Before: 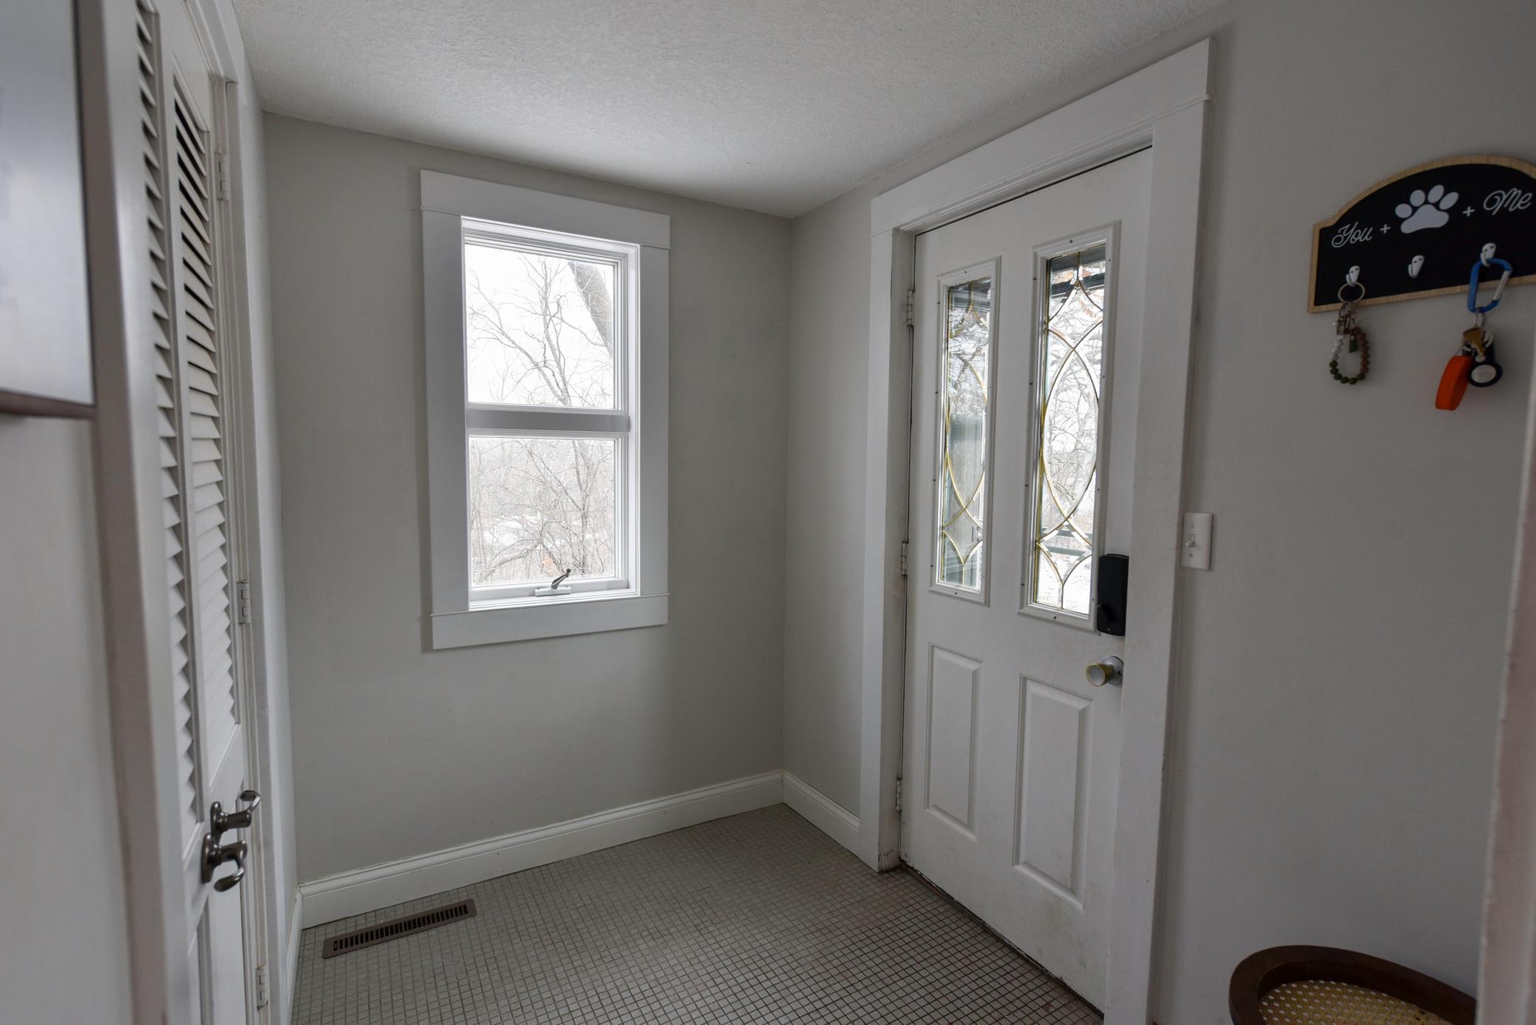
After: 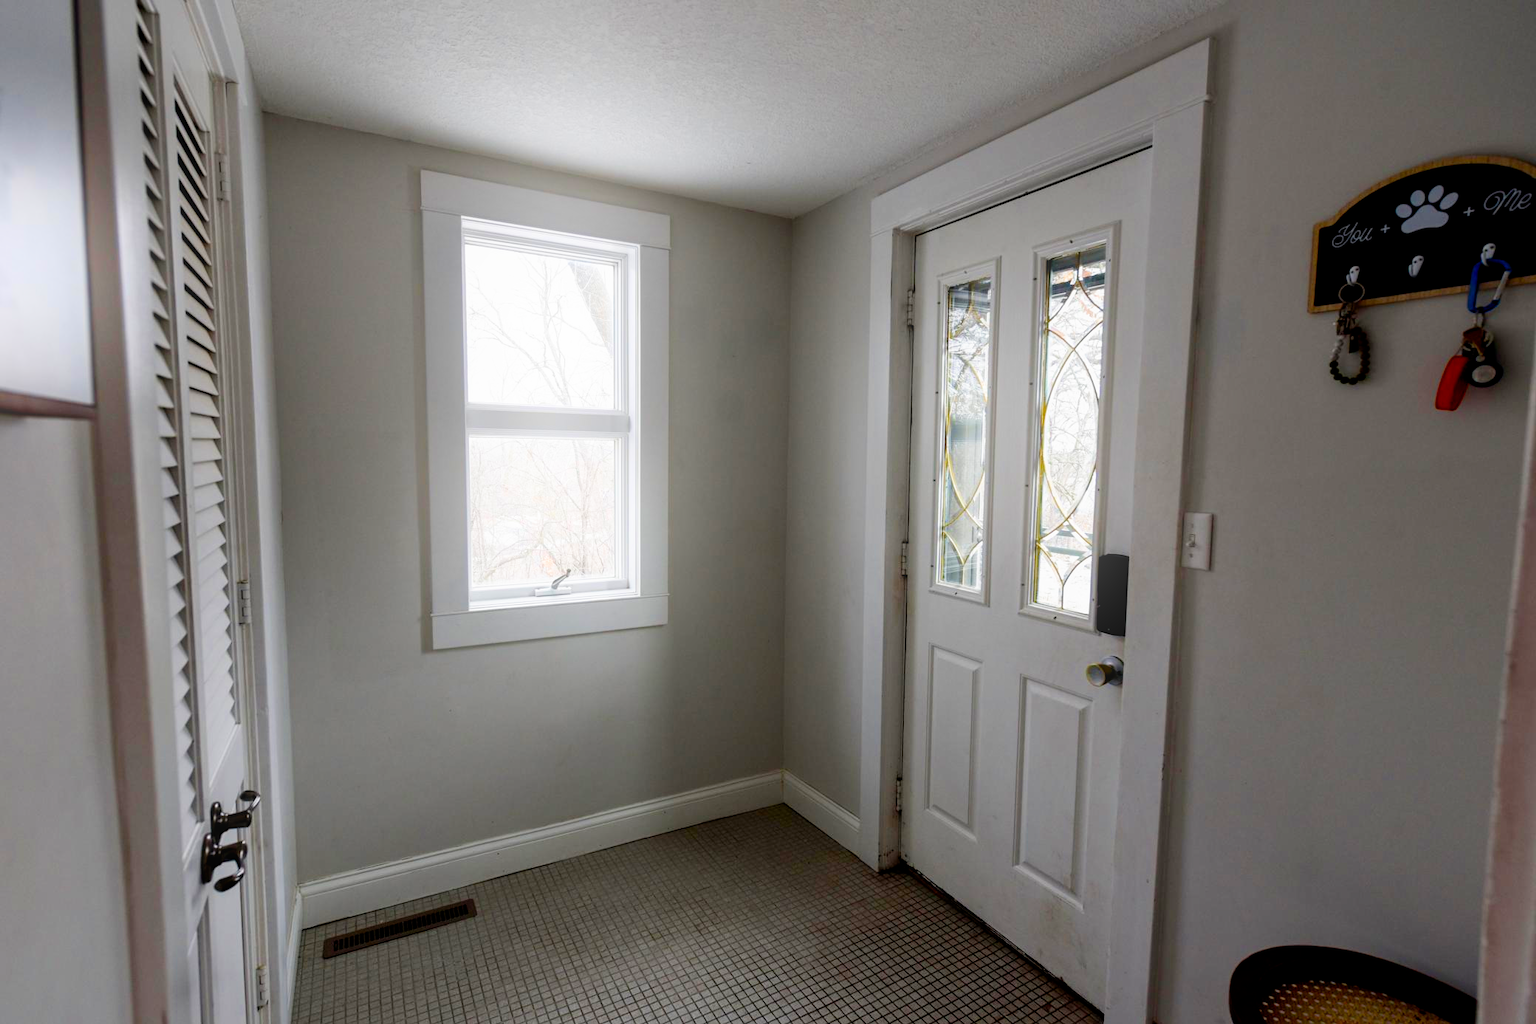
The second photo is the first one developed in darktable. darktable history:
filmic rgb: black relative exposure -6.3 EV, white relative exposure 2.8 EV, threshold 3 EV, target black luminance 0%, hardness 4.6, latitude 67.35%, contrast 1.292, shadows ↔ highlights balance -3.5%, preserve chrominance no, color science v4 (2020), contrast in shadows soft, enable highlight reconstruction true
bloom: on, module defaults
color zones: curves: ch0 [(0, 0.613) (0.01, 0.613) (0.245, 0.448) (0.498, 0.529) (0.642, 0.665) (0.879, 0.777) (0.99, 0.613)]; ch1 [(0, 0) (0.143, 0) (0.286, 0) (0.429, 0) (0.571, 0) (0.714, 0) (0.857, 0)], mix -131.09%
